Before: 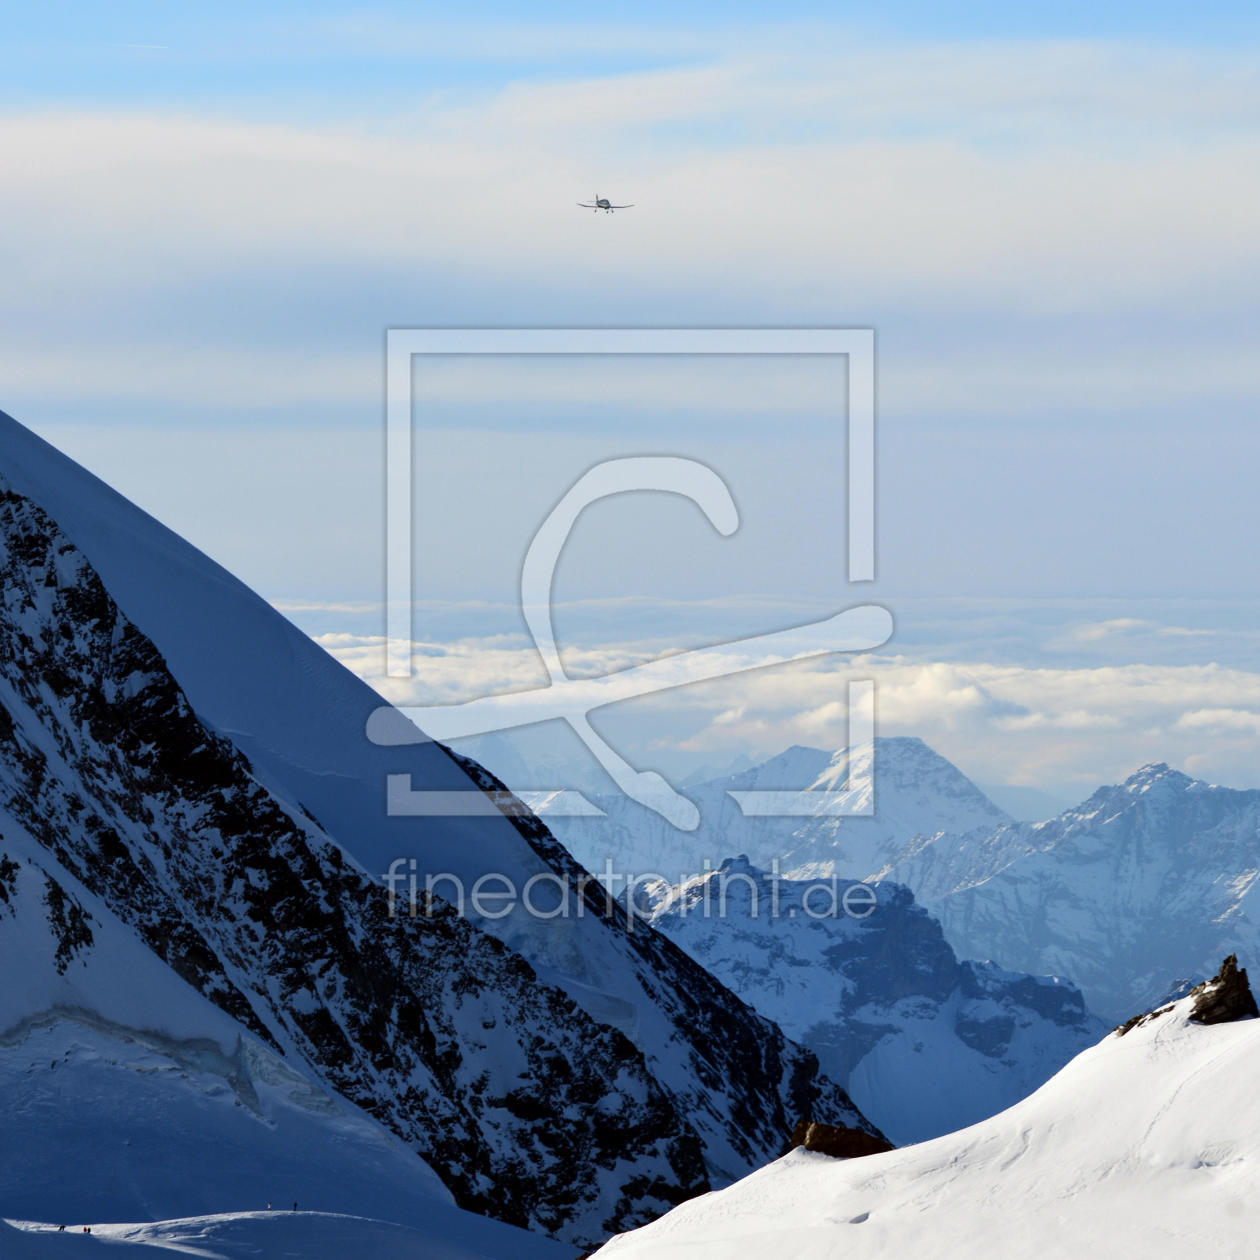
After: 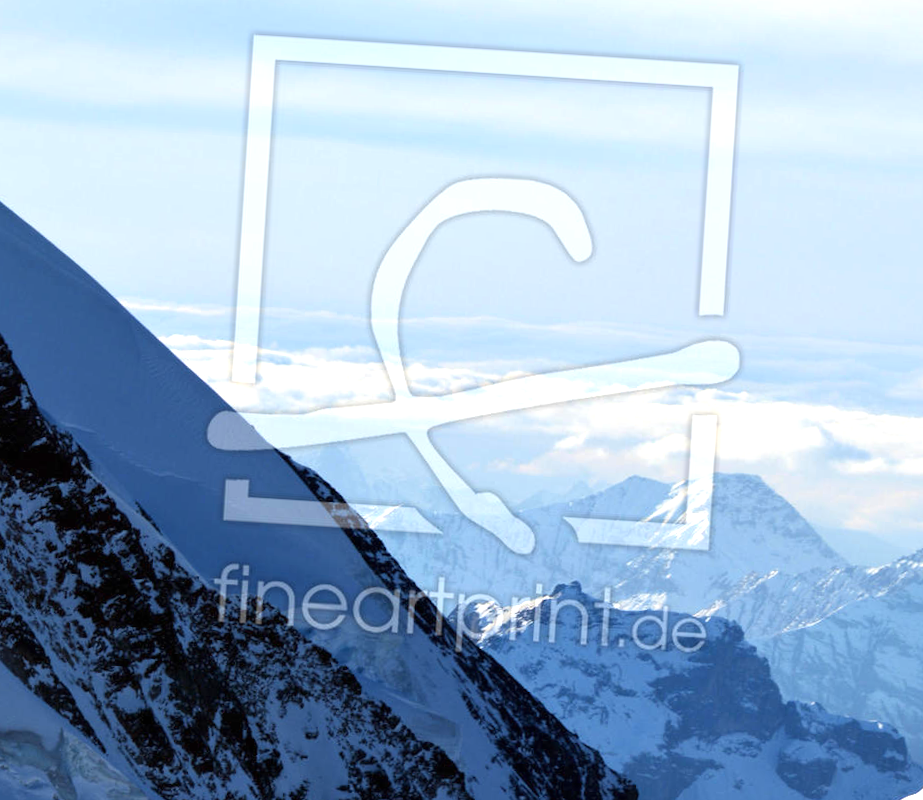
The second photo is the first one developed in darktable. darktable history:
exposure: black level correction 0, exposure 0.703 EV, compensate highlight preservation false
crop and rotate: angle -3.58°, left 9.868%, top 20.55%, right 12.398%, bottom 12.067%
